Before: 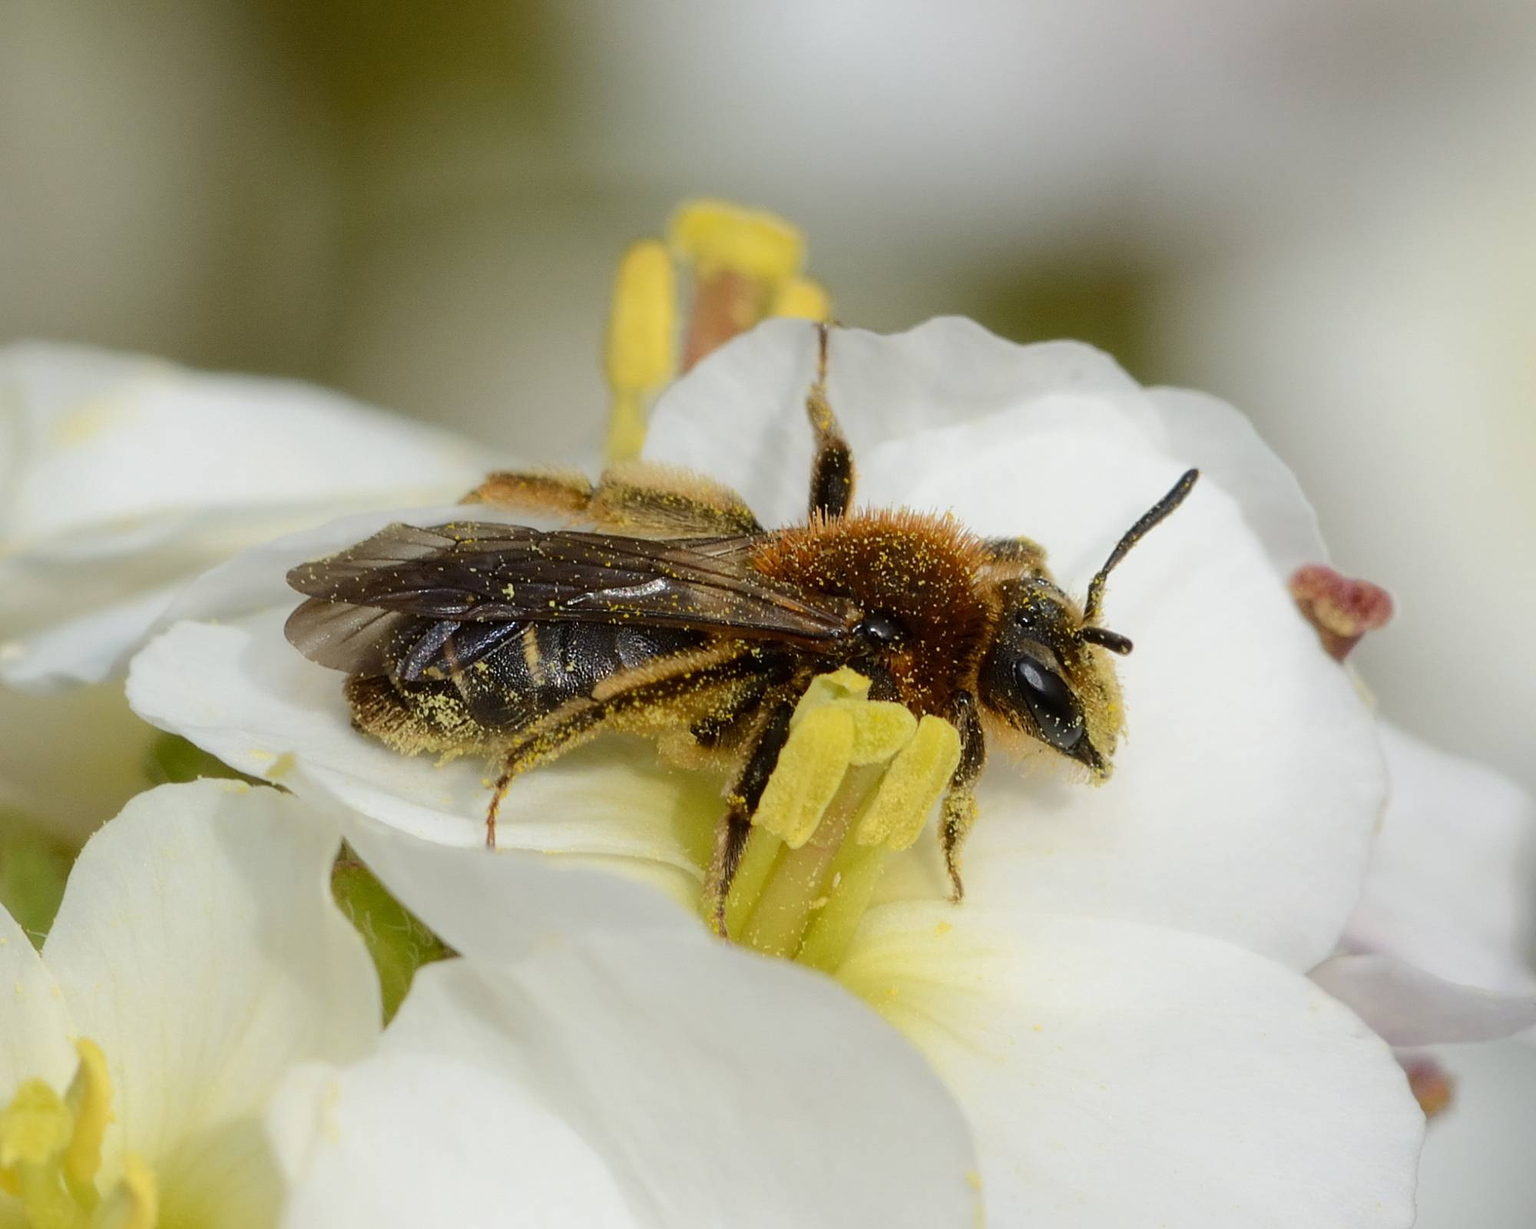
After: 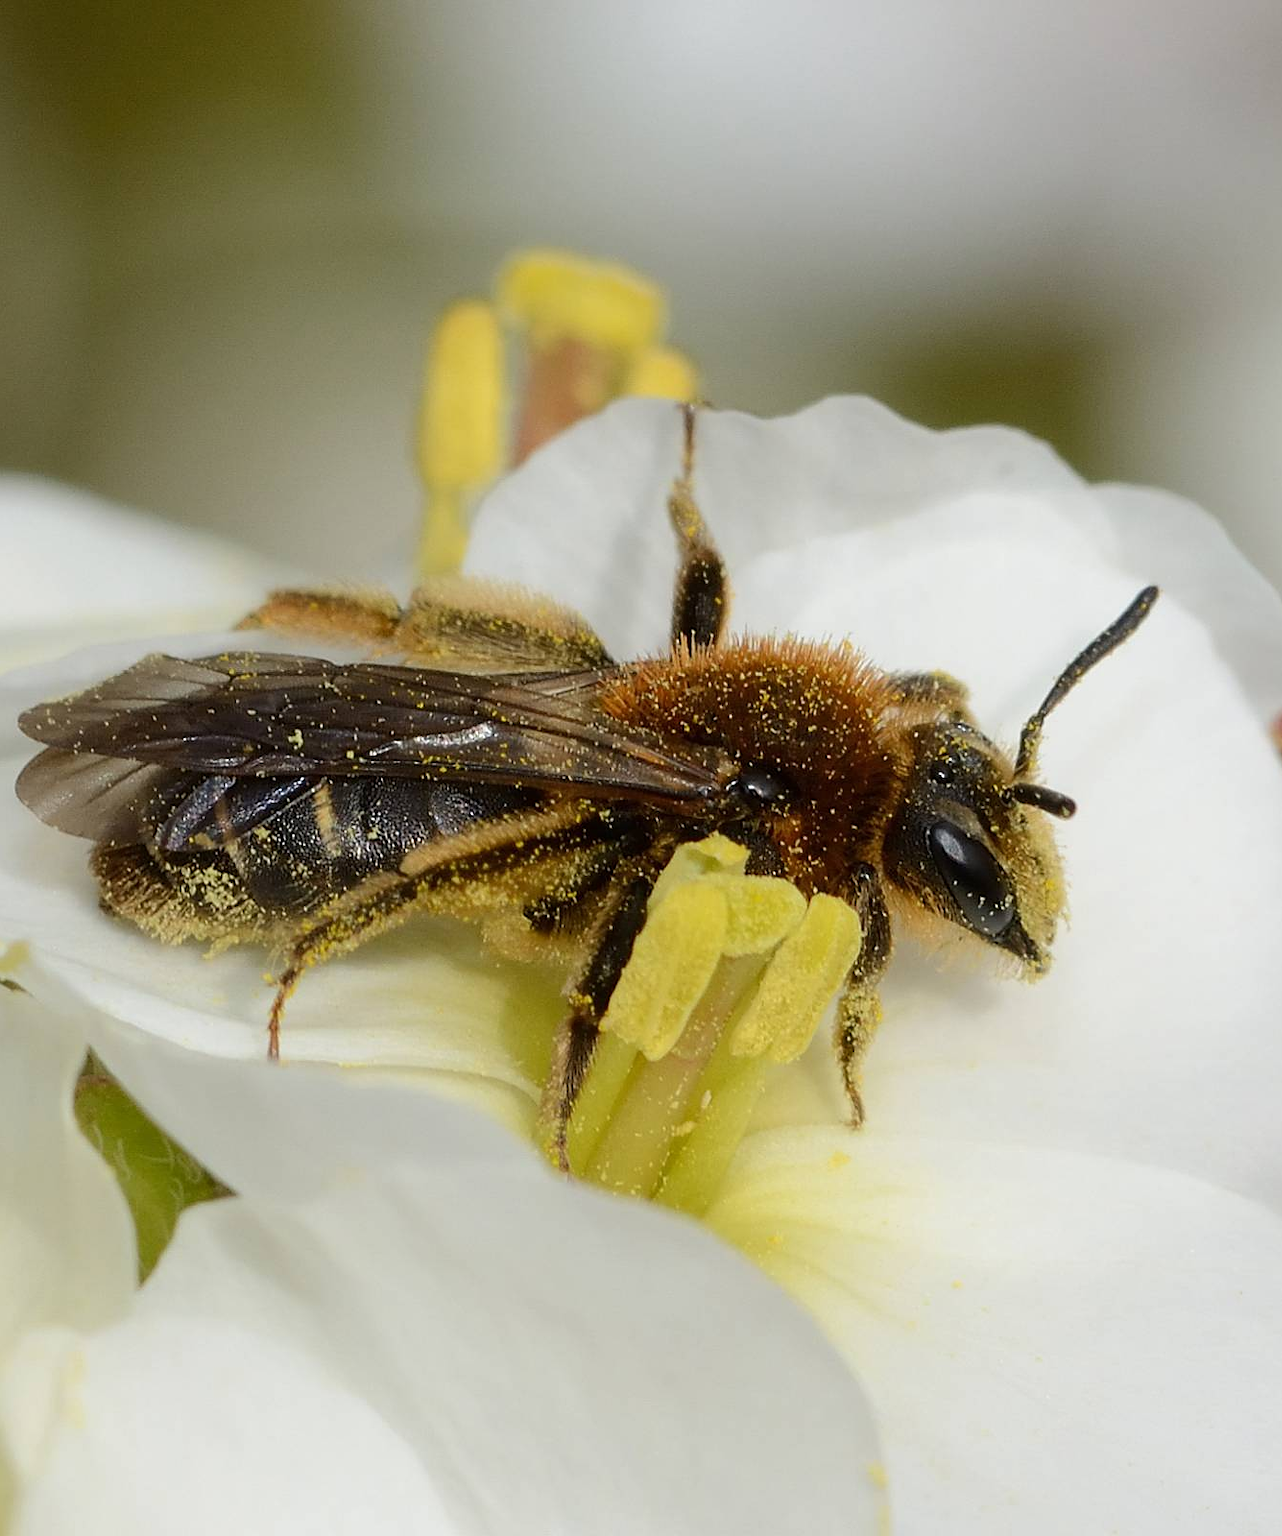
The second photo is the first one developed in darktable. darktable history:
crop and rotate: left 17.732%, right 15.423%
sharpen: radius 1
